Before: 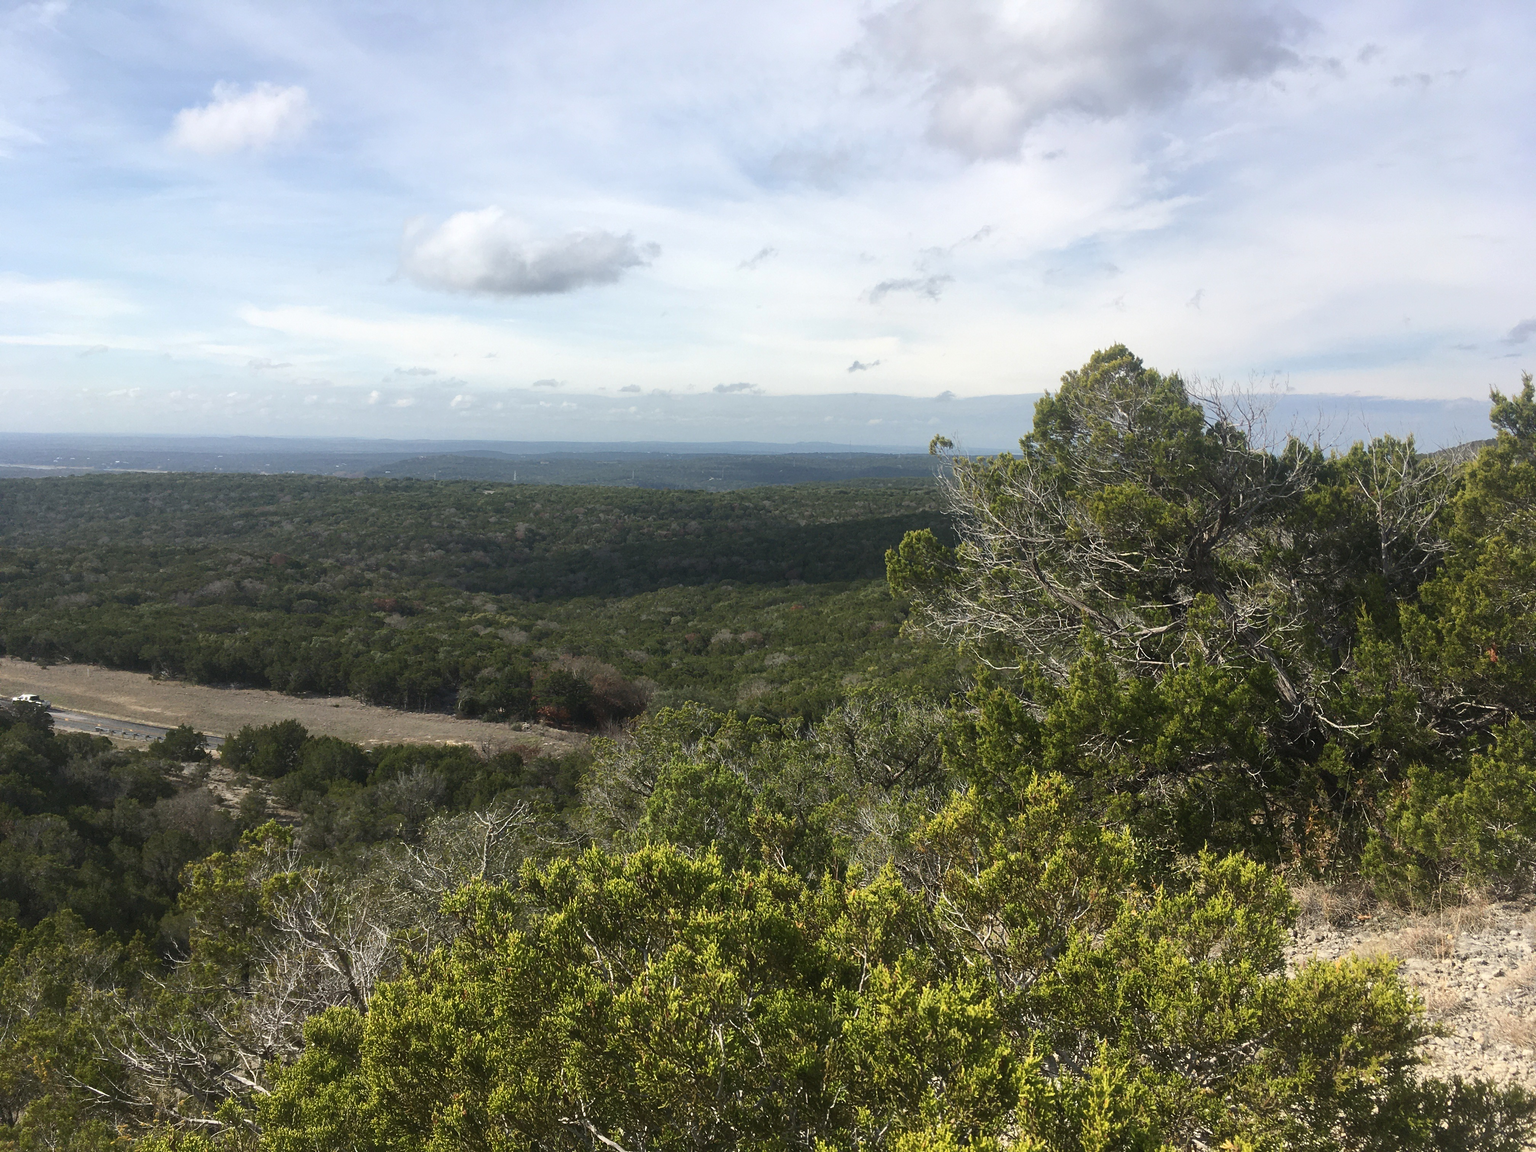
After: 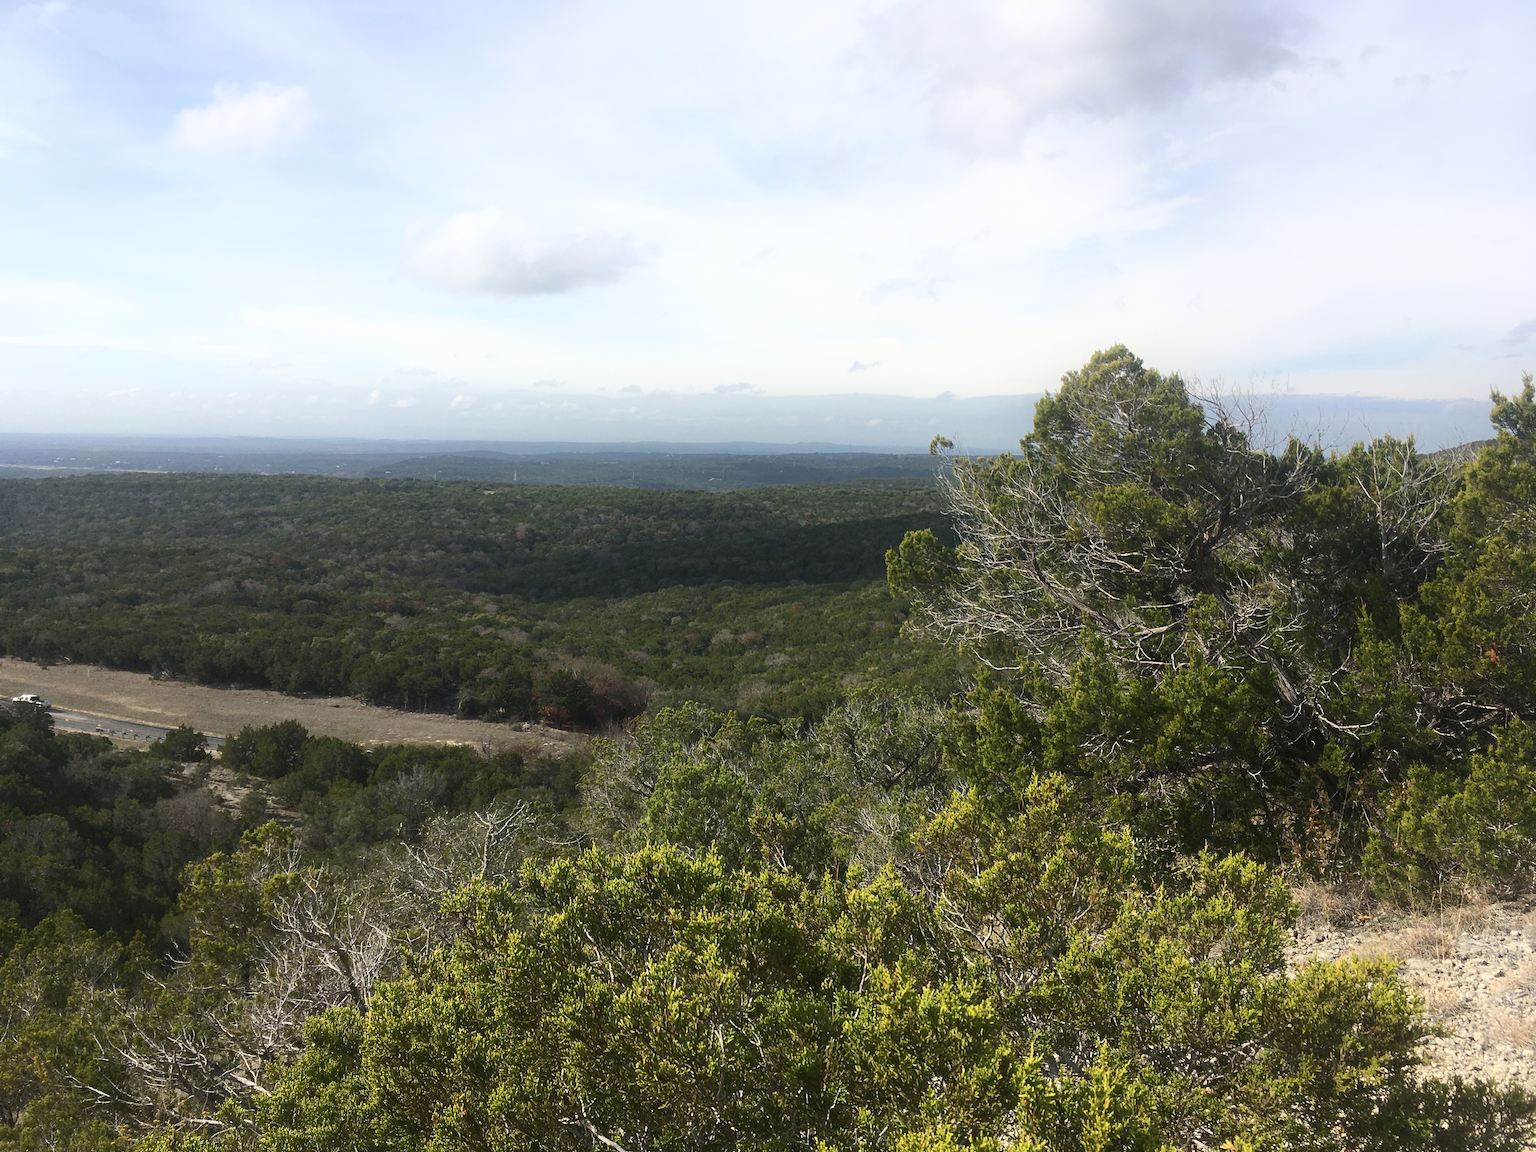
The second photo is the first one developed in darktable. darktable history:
shadows and highlights: shadows -25.87, highlights 51.68, soften with gaussian
